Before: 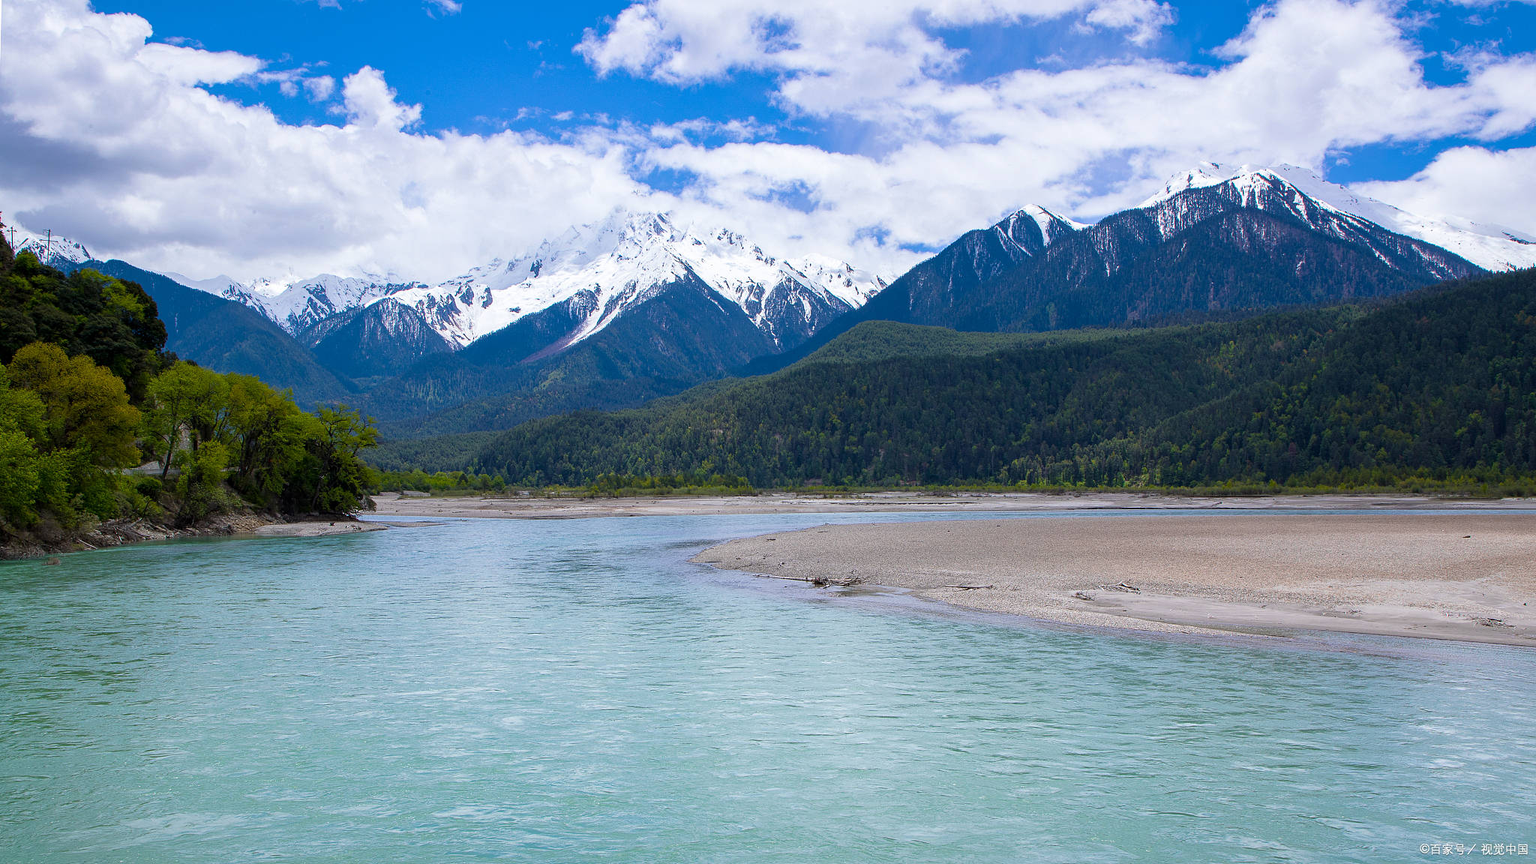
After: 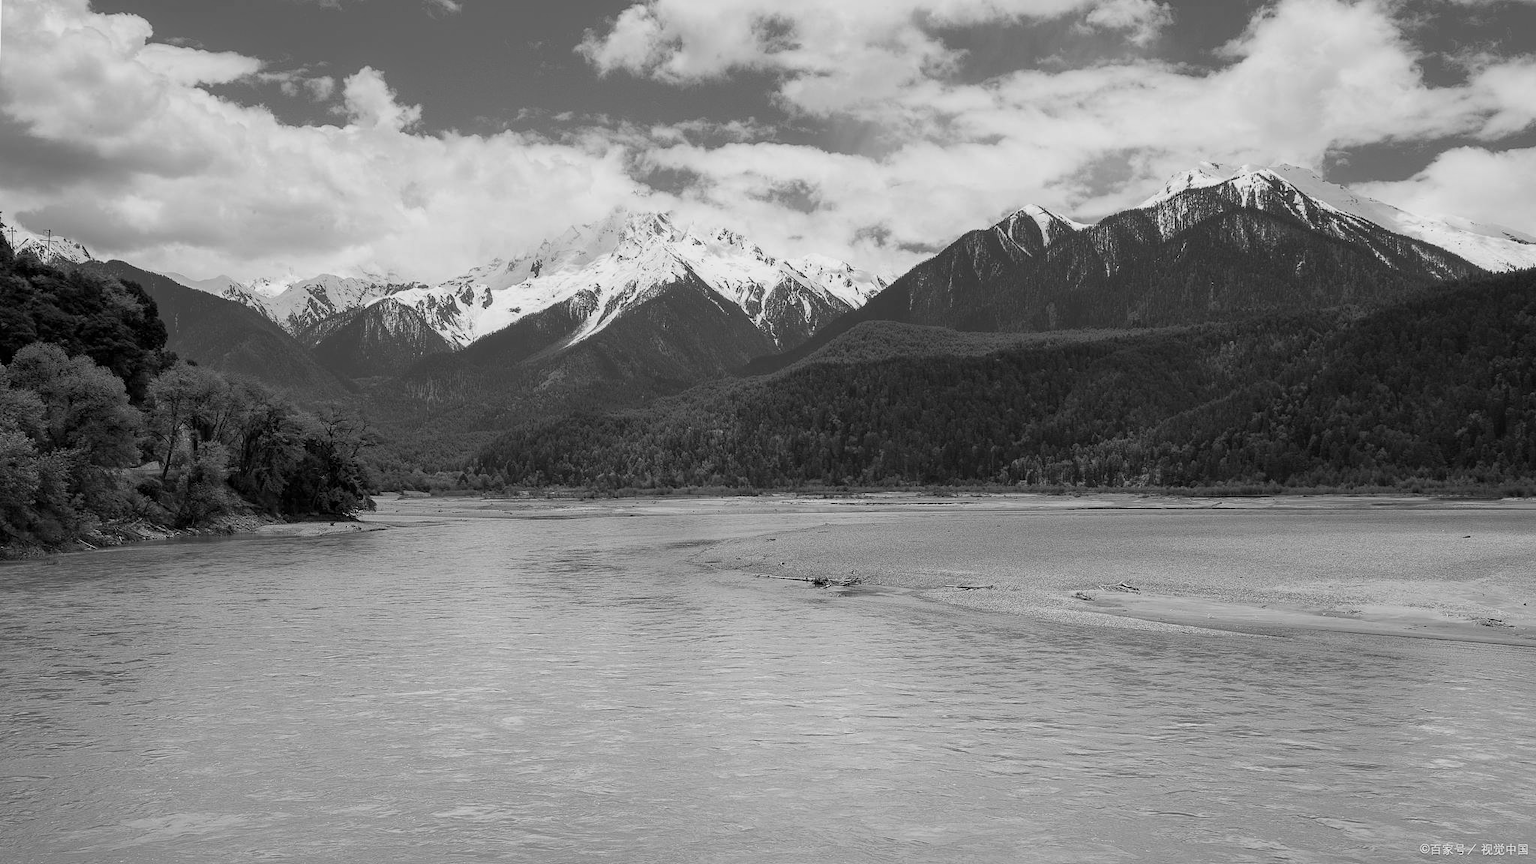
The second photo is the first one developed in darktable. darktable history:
color contrast: green-magenta contrast 1.55, blue-yellow contrast 1.83
monochrome: a -74.22, b 78.2
